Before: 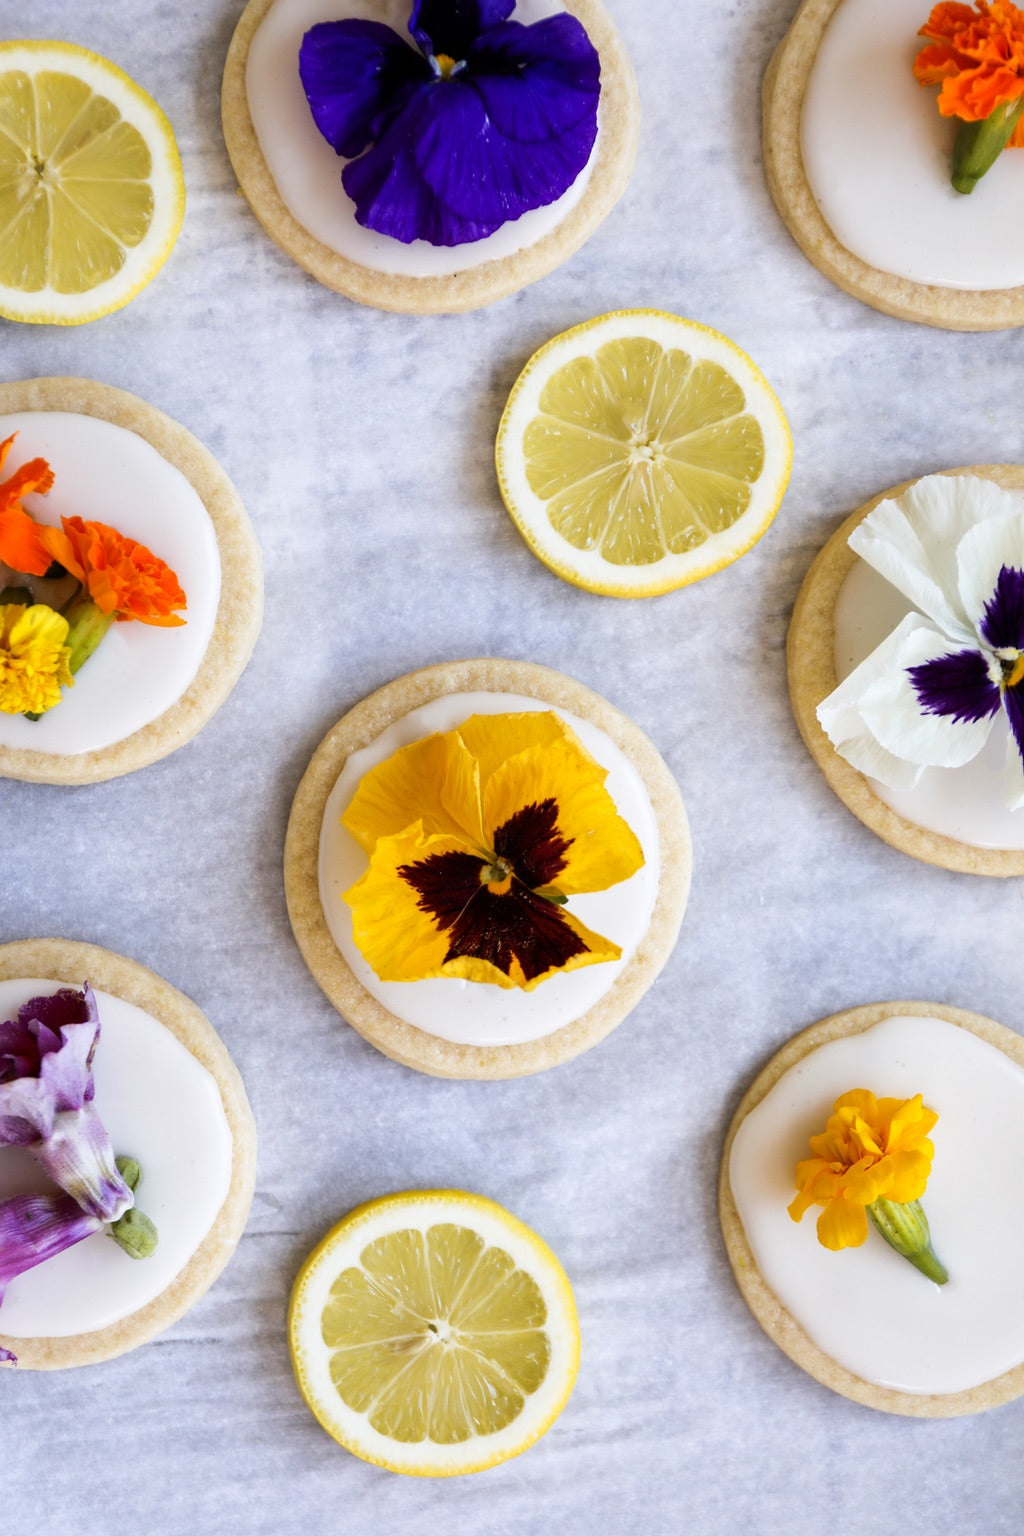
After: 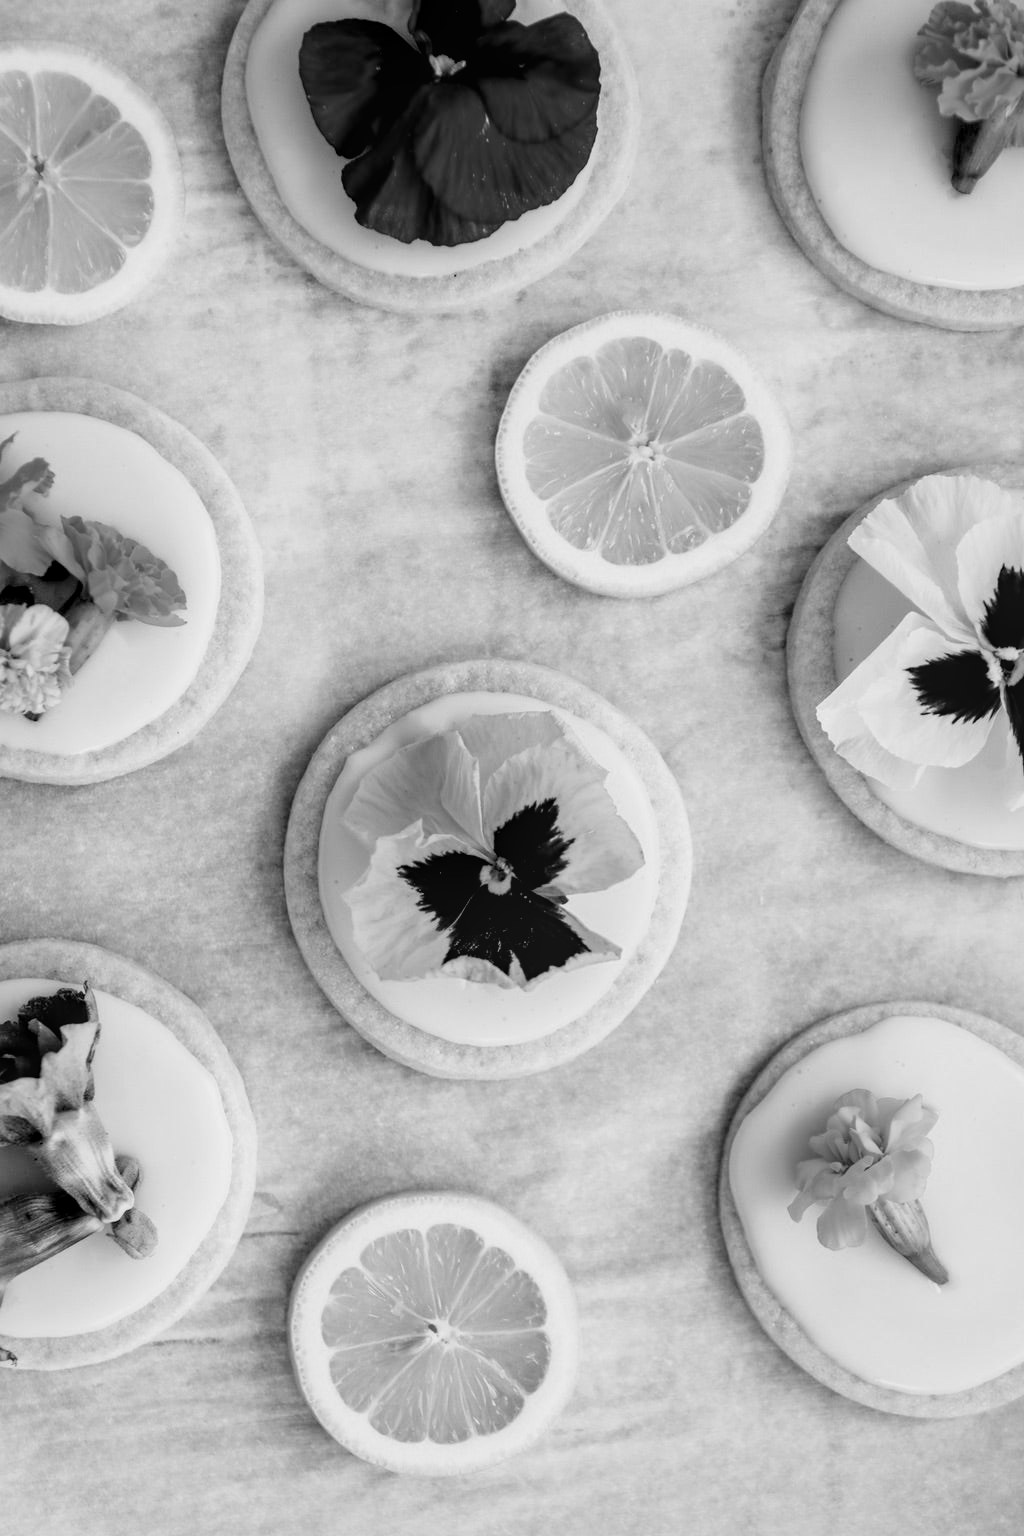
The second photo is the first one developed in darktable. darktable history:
white balance: red 0.967, blue 1.049
local contrast: on, module defaults
monochrome: on, module defaults
filmic rgb: black relative exposure -3.92 EV, white relative exposure 3.14 EV, hardness 2.87
